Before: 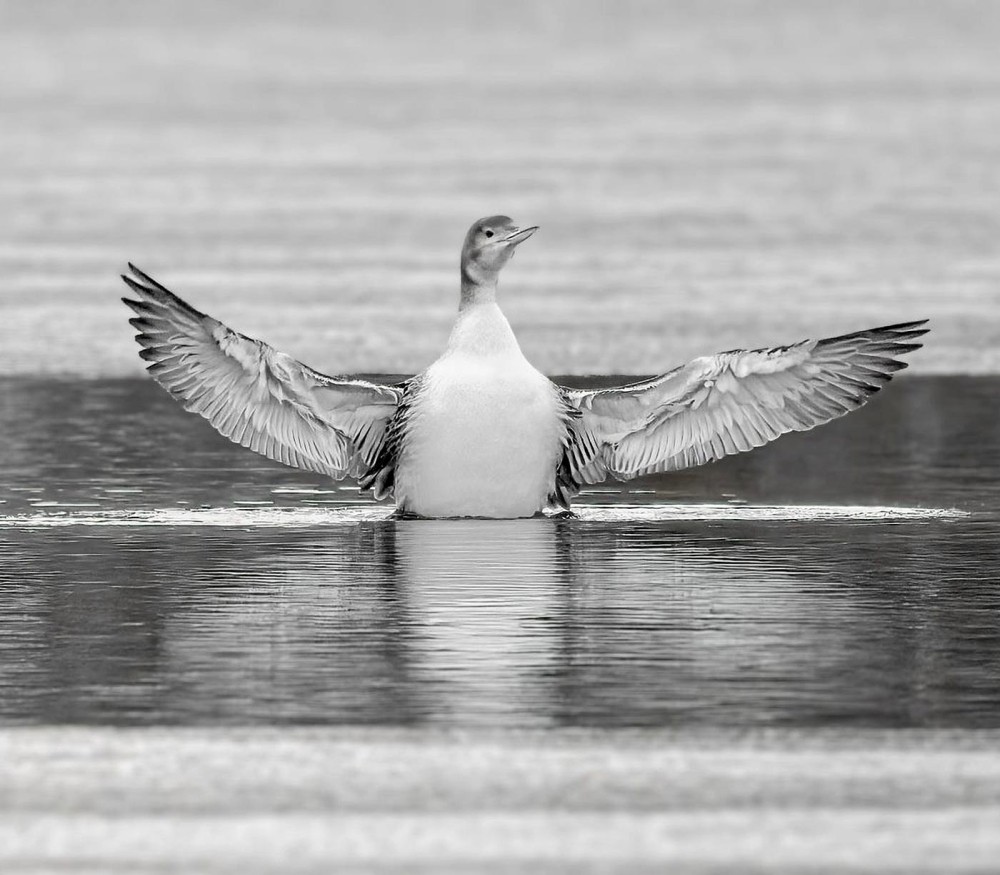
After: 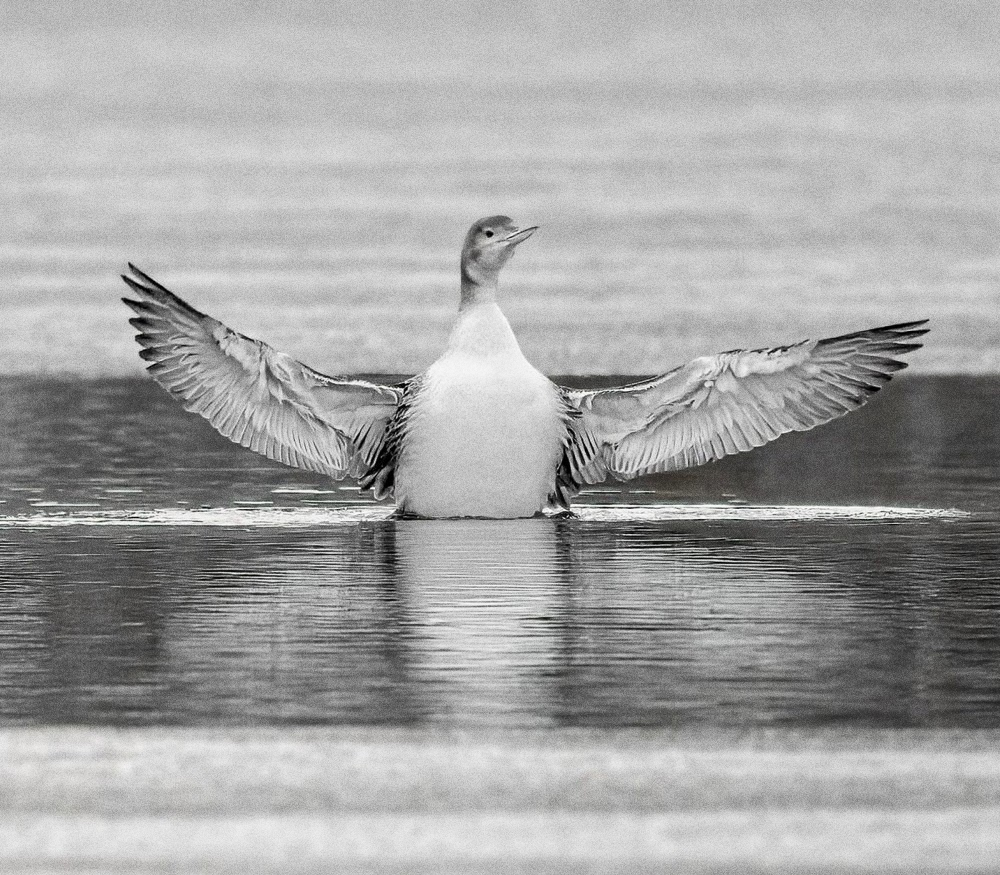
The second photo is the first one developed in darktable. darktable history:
exposure: exposure -0.04 EV, compensate highlight preservation false
grain: coarseness 0.09 ISO, strength 40%
